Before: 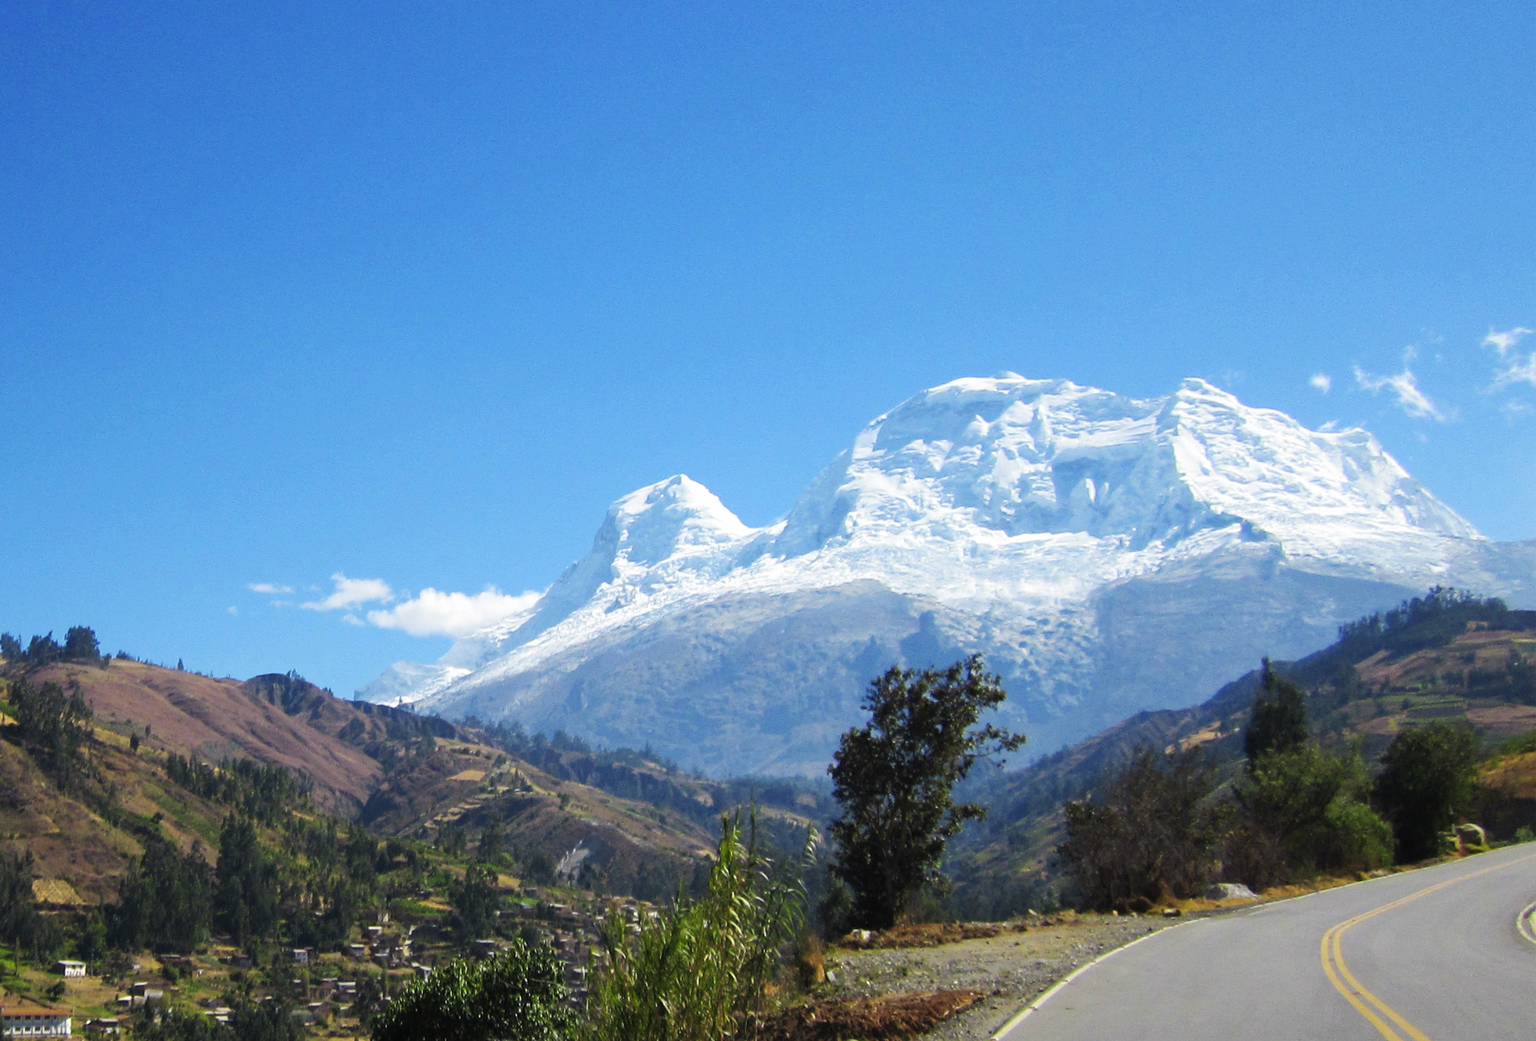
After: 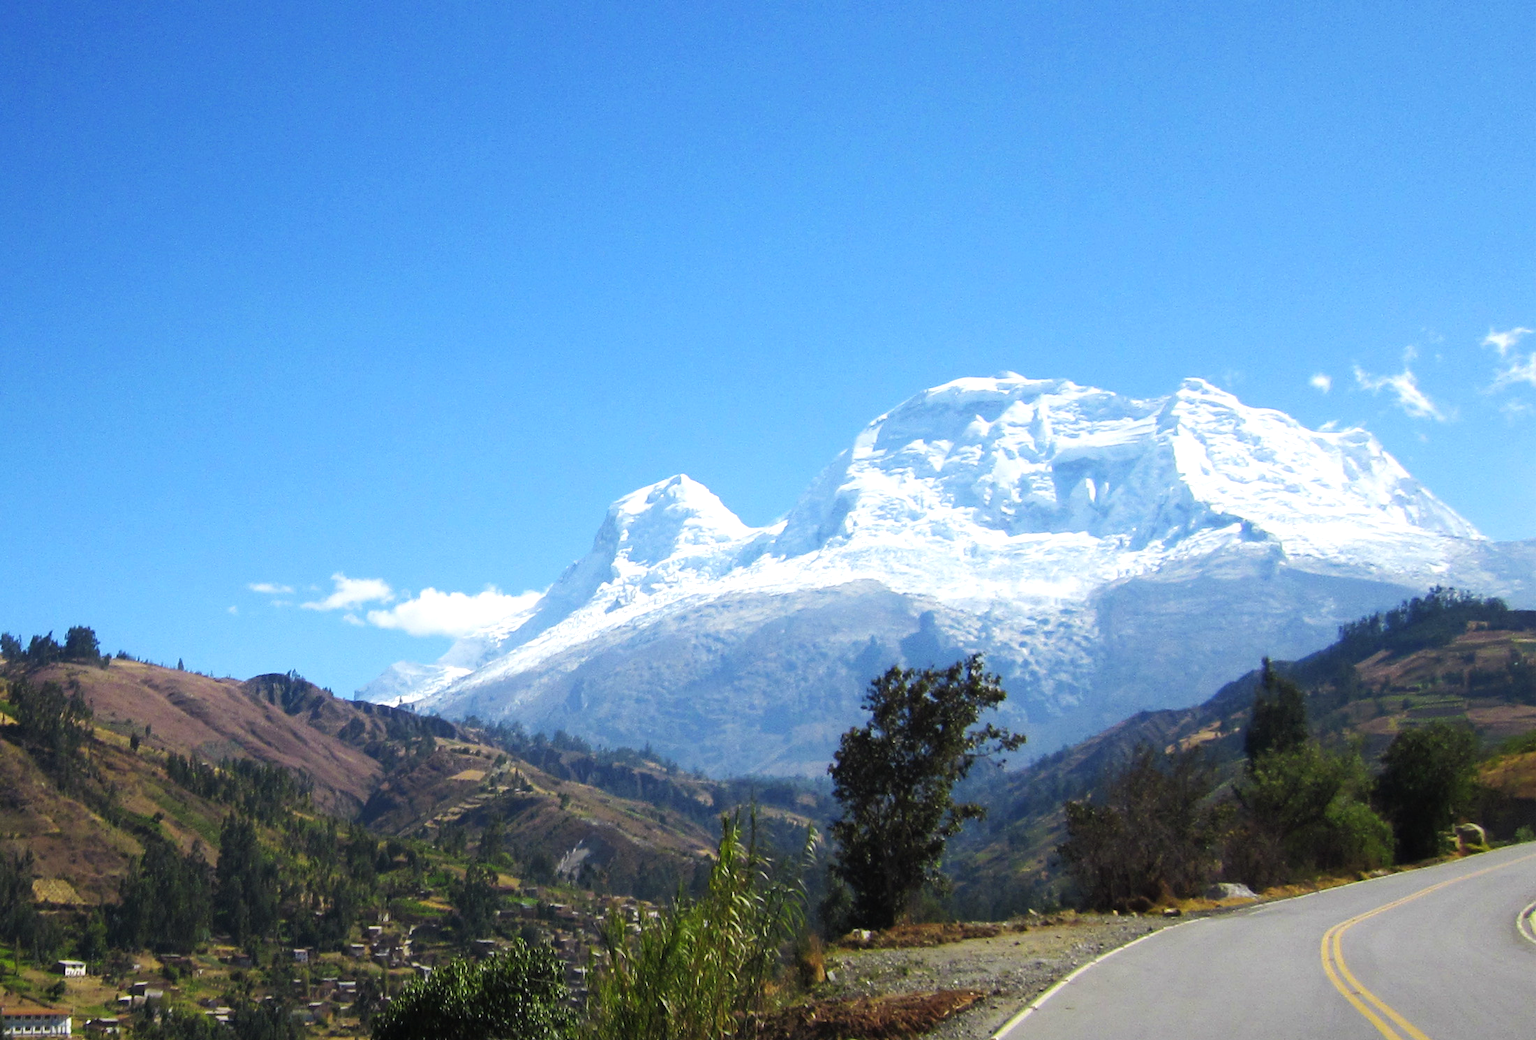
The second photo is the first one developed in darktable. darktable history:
exposure: exposure 0 EV, compensate highlight preservation false
tone equalizer: -8 EV -0.001 EV, -7 EV 0.001 EV, -6 EV -0.002 EV, -5 EV -0.003 EV, -4 EV -0.062 EV, -3 EV -0.222 EV, -2 EV -0.267 EV, -1 EV 0.105 EV, +0 EV 0.303 EV
